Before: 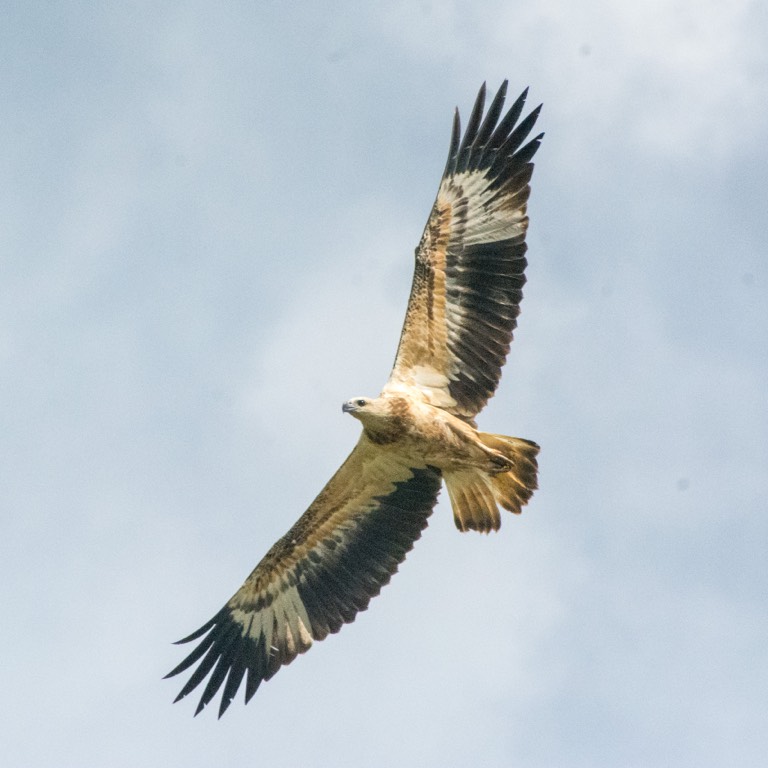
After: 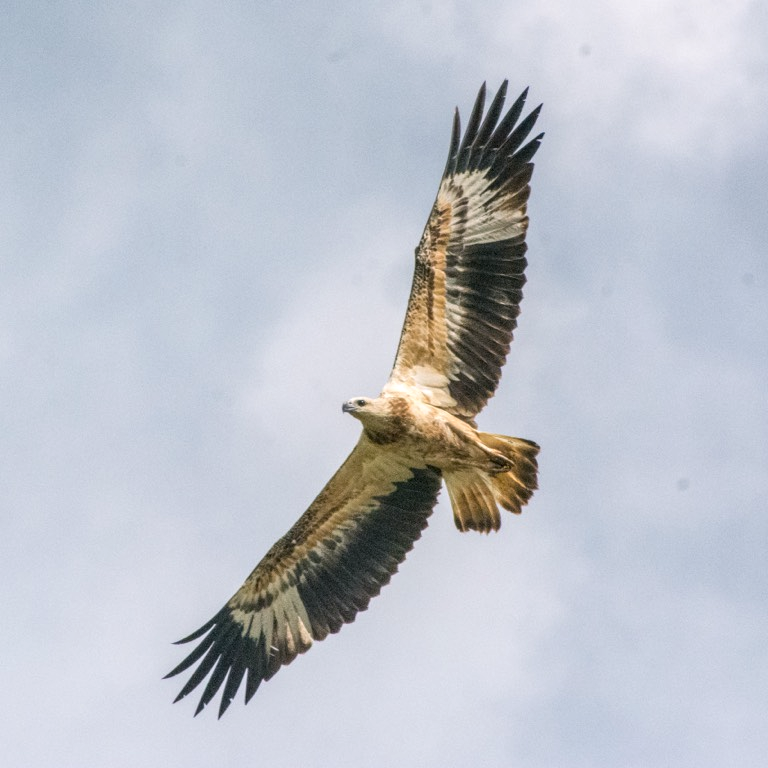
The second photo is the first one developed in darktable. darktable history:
local contrast: on, module defaults
color correction: highlights a* 3.06, highlights b* -1.16, shadows a* -0.071, shadows b* 2.55, saturation 0.984
